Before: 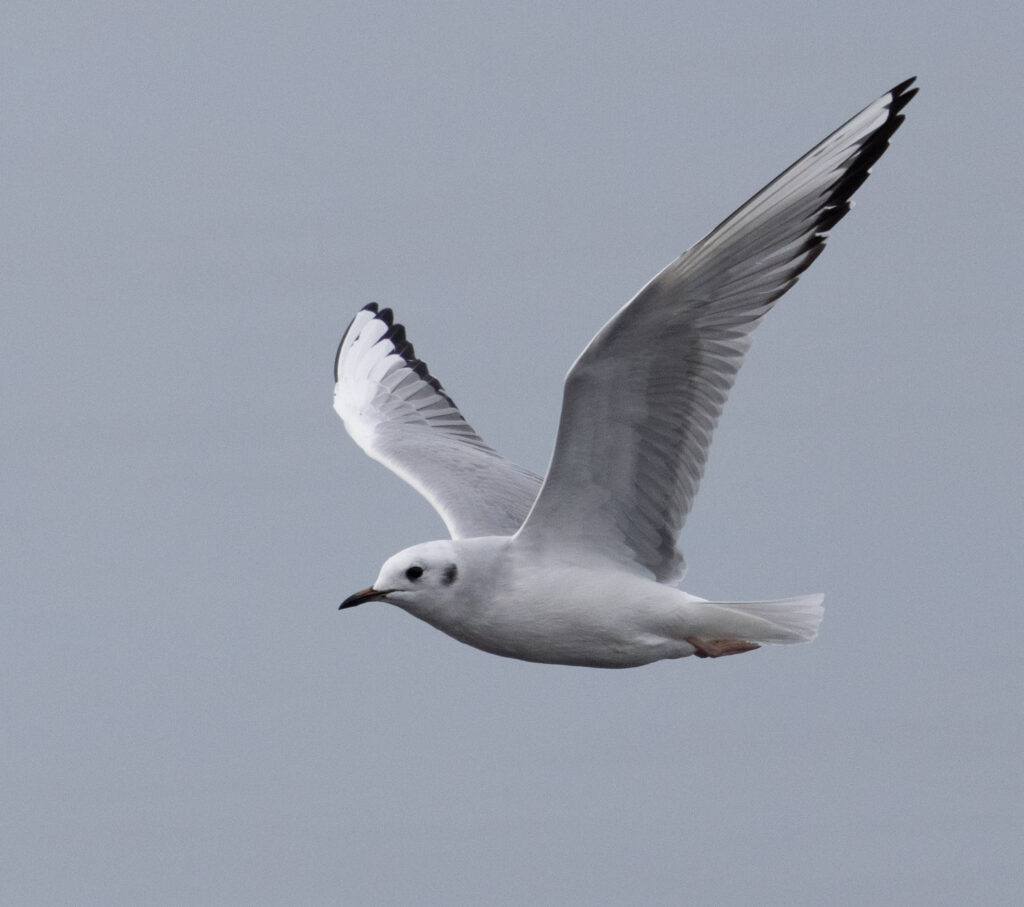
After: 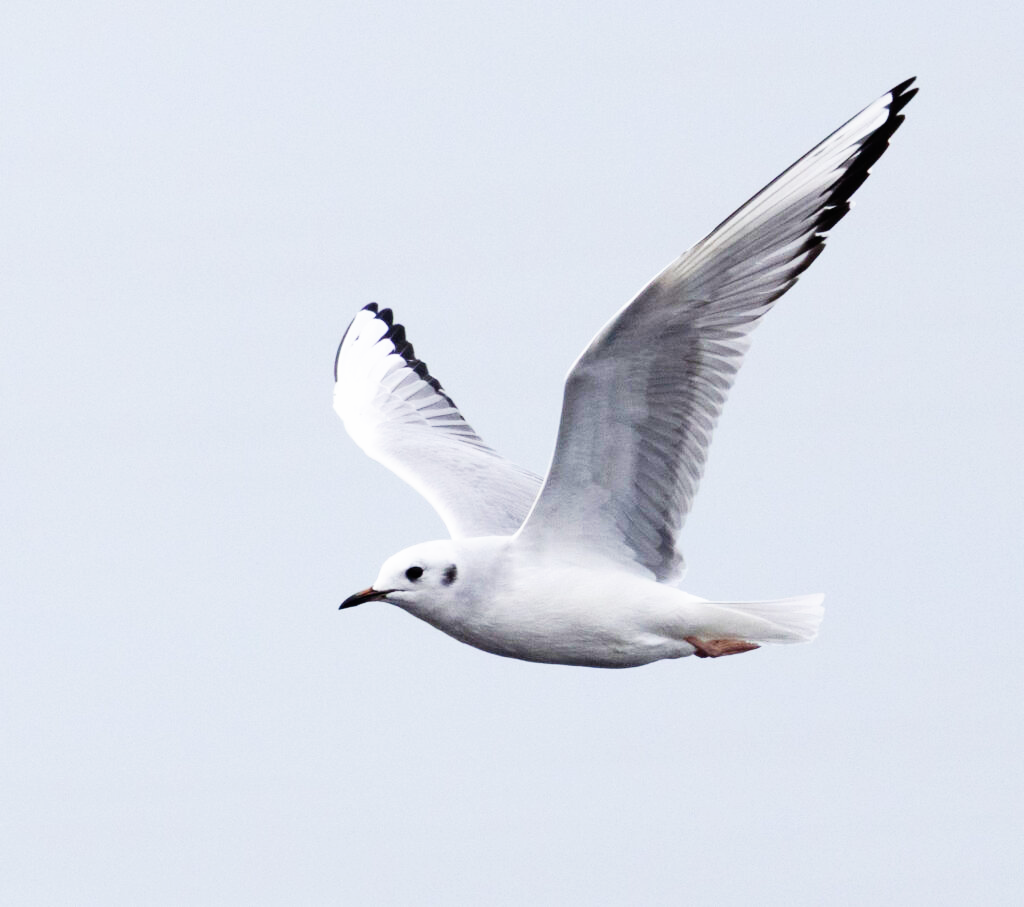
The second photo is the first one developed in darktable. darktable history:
contrast brightness saturation: contrast 0.044, saturation 0.159
base curve: curves: ch0 [(0, 0) (0.007, 0.004) (0.027, 0.03) (0.046, 0.07) (0.207, 0.54) (0.442, 0.872) (0.673, 0.972) (1, 1)], preserve colors none
